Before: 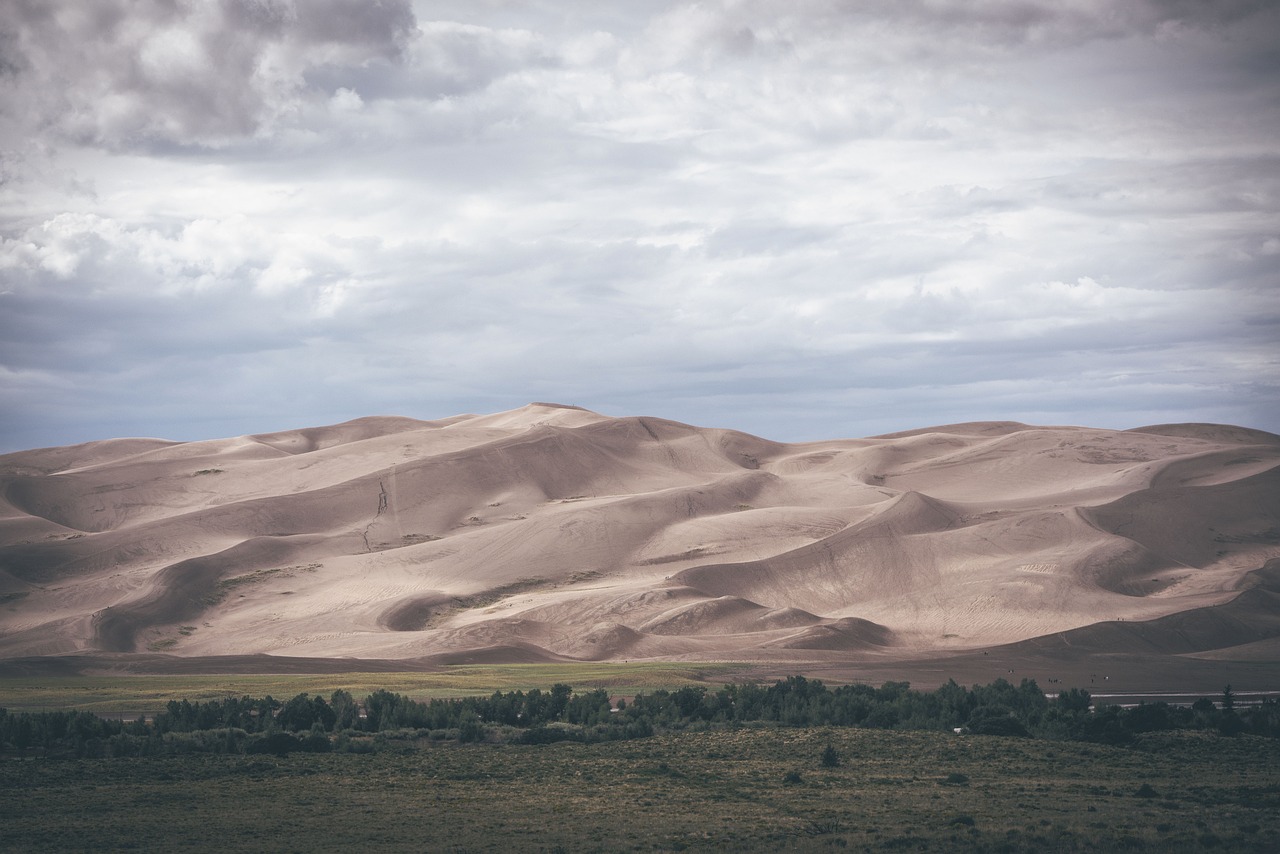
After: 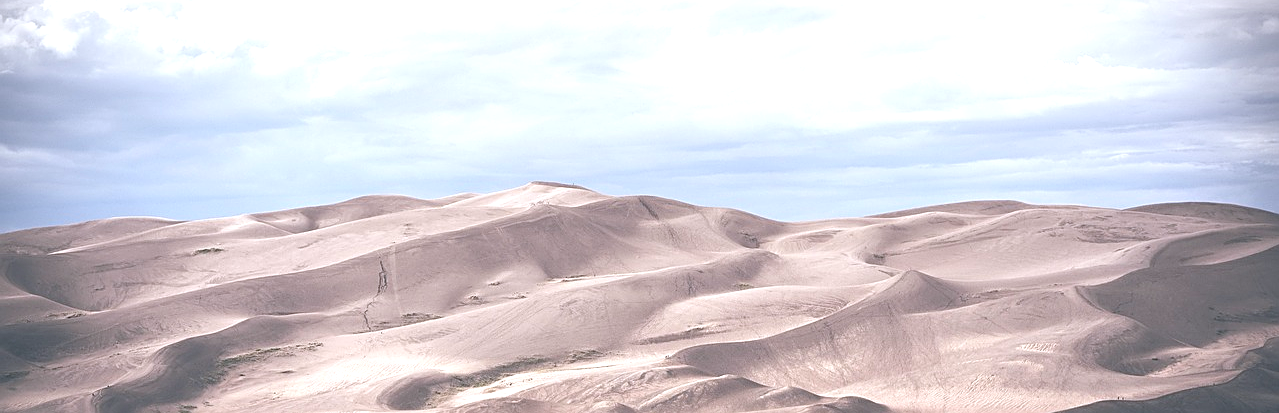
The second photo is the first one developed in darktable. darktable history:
crop and rotate: top 26.056%, bottom 25.543%
sharpen: on, module defaults
white balance: emerald 1
color correction: highlights a* -0.137, highlights b* -5.91, shadows a* -0.137, shadows b* -0.137
exposure: exposure 1 EV, compensate highlight preservation false
graduated density: on, module defaults
tone equalizer: on, module defaults
